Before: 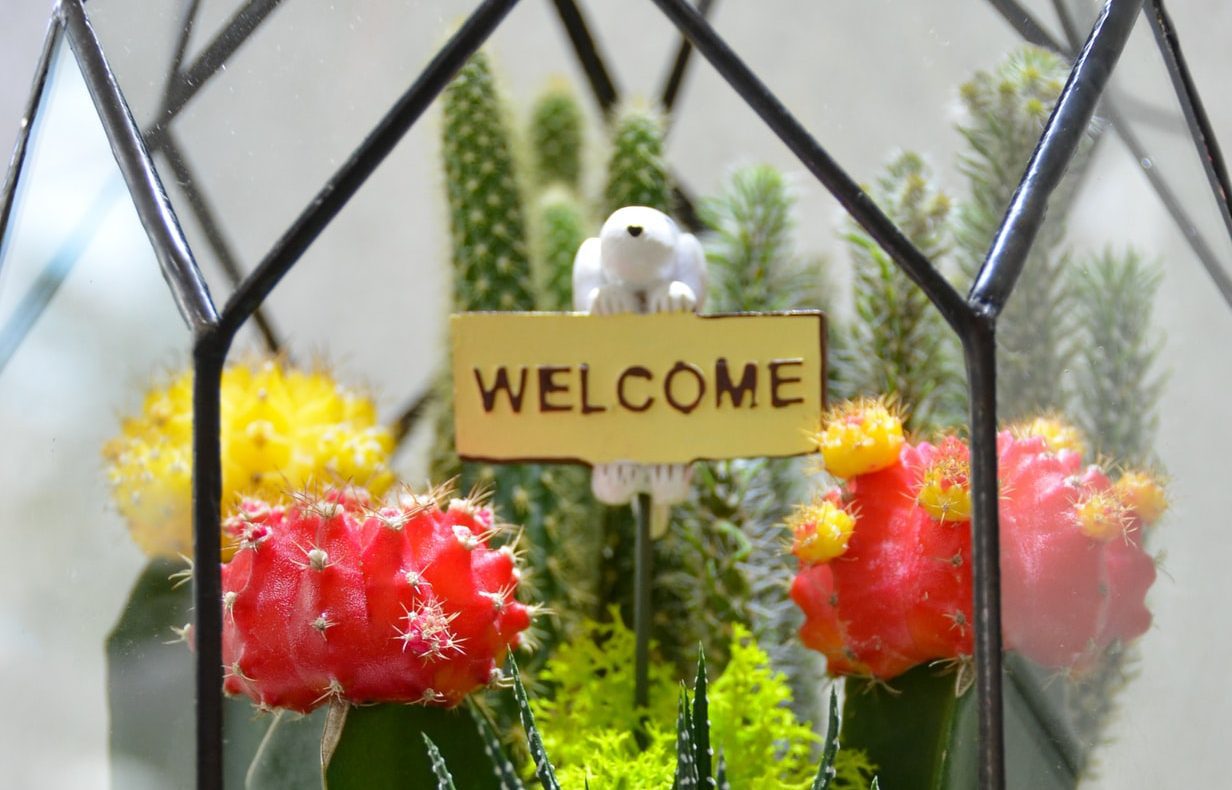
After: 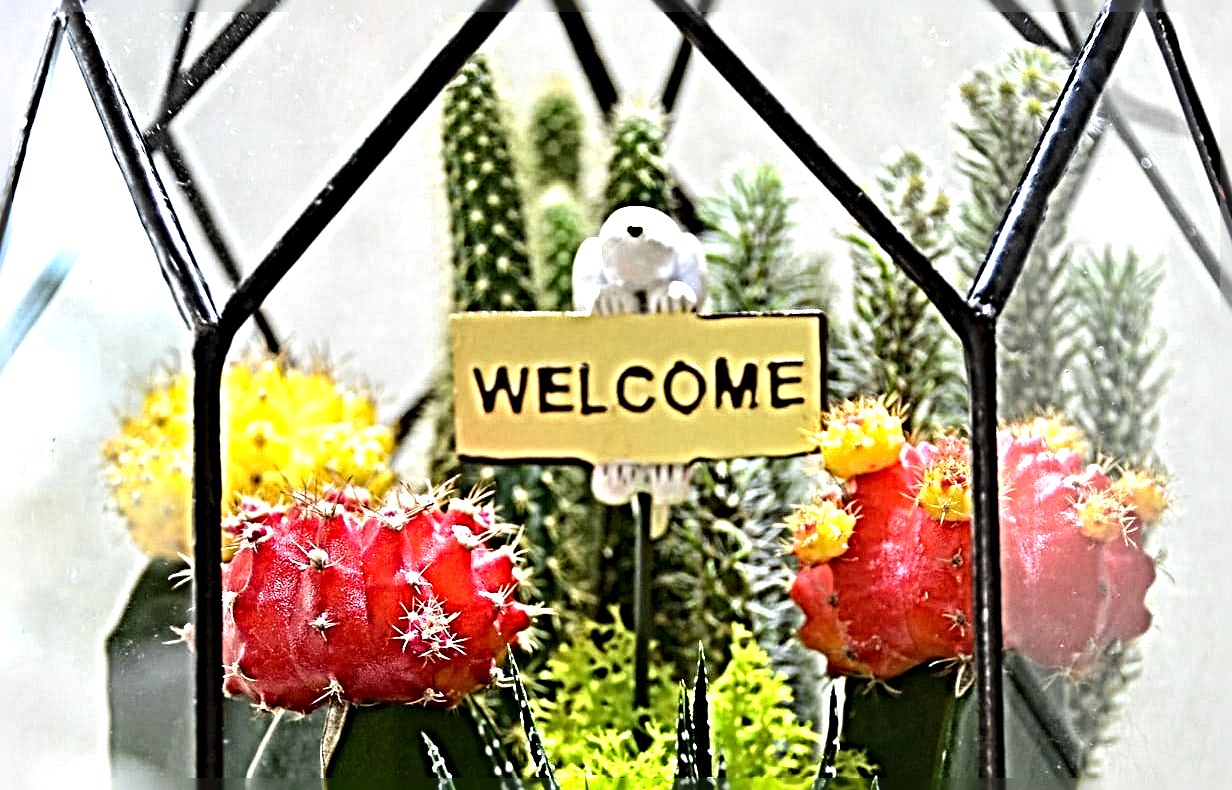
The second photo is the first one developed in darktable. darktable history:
sharpen: radius 6.3, amount 1.8, threshold 0
tone equalizer: -8 EV -0.75 EV, -7 EV -0.7 EV, -6 EV -0.6 EV, -5 EV -0.4 EV, -3 EV 0.4 EV, -2 EV 0.6 EV, -1 EV 0.7 EV, +0 EV 0.75 EV, edges refinement/feathering 500, mask exposure compensation -1.57 EV, preserve details no
